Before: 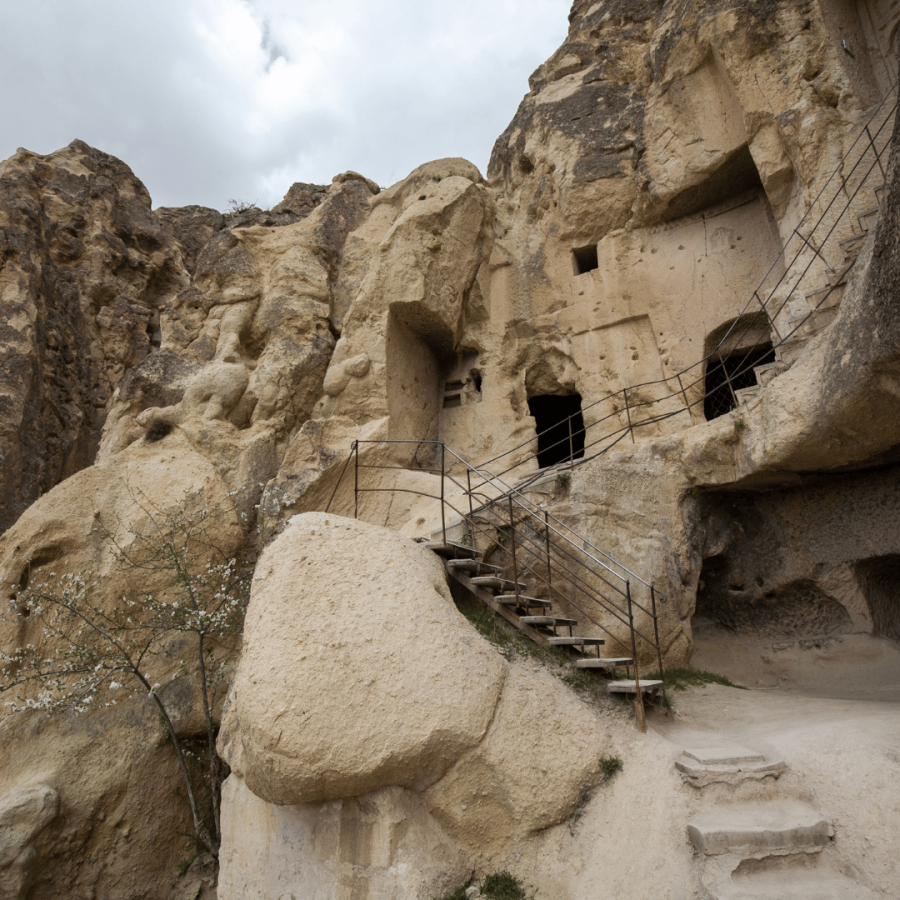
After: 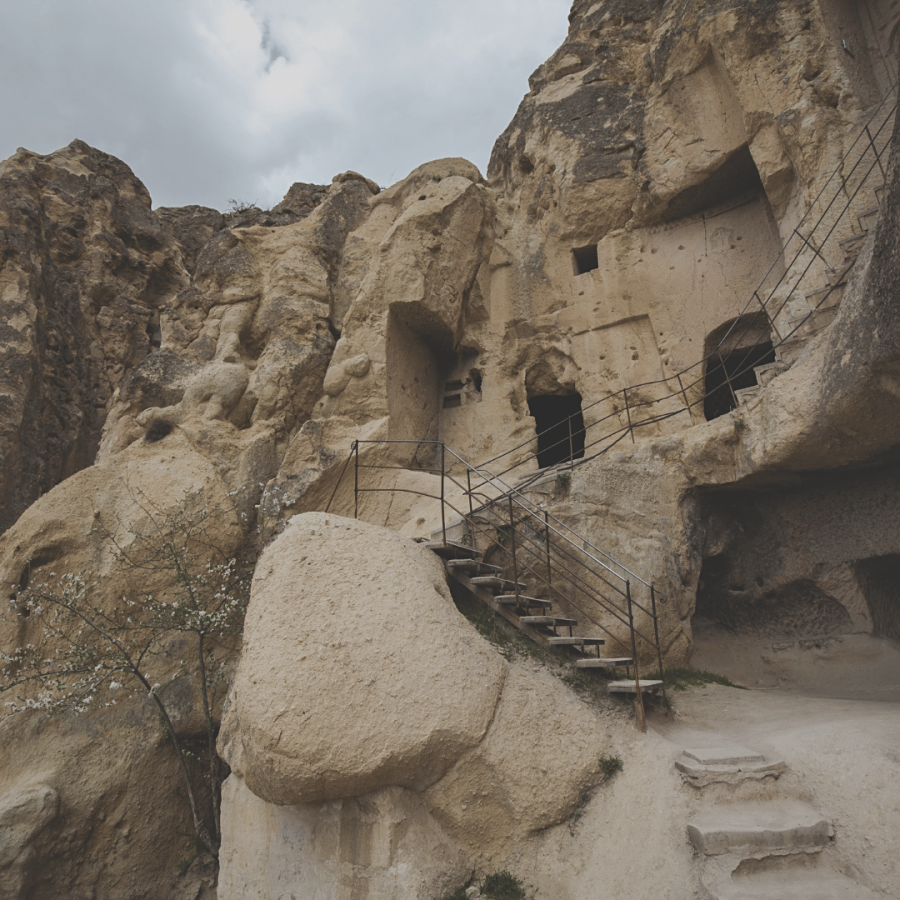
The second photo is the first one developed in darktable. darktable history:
sharpen: amount 0.2
exposure: black level correction -0.036, exposure -0.497 EV, compensate highlight preservation false
shadows and highlights: shadows 29.32, highlights -29.32, low approximation 0.01, soften with gaussian
